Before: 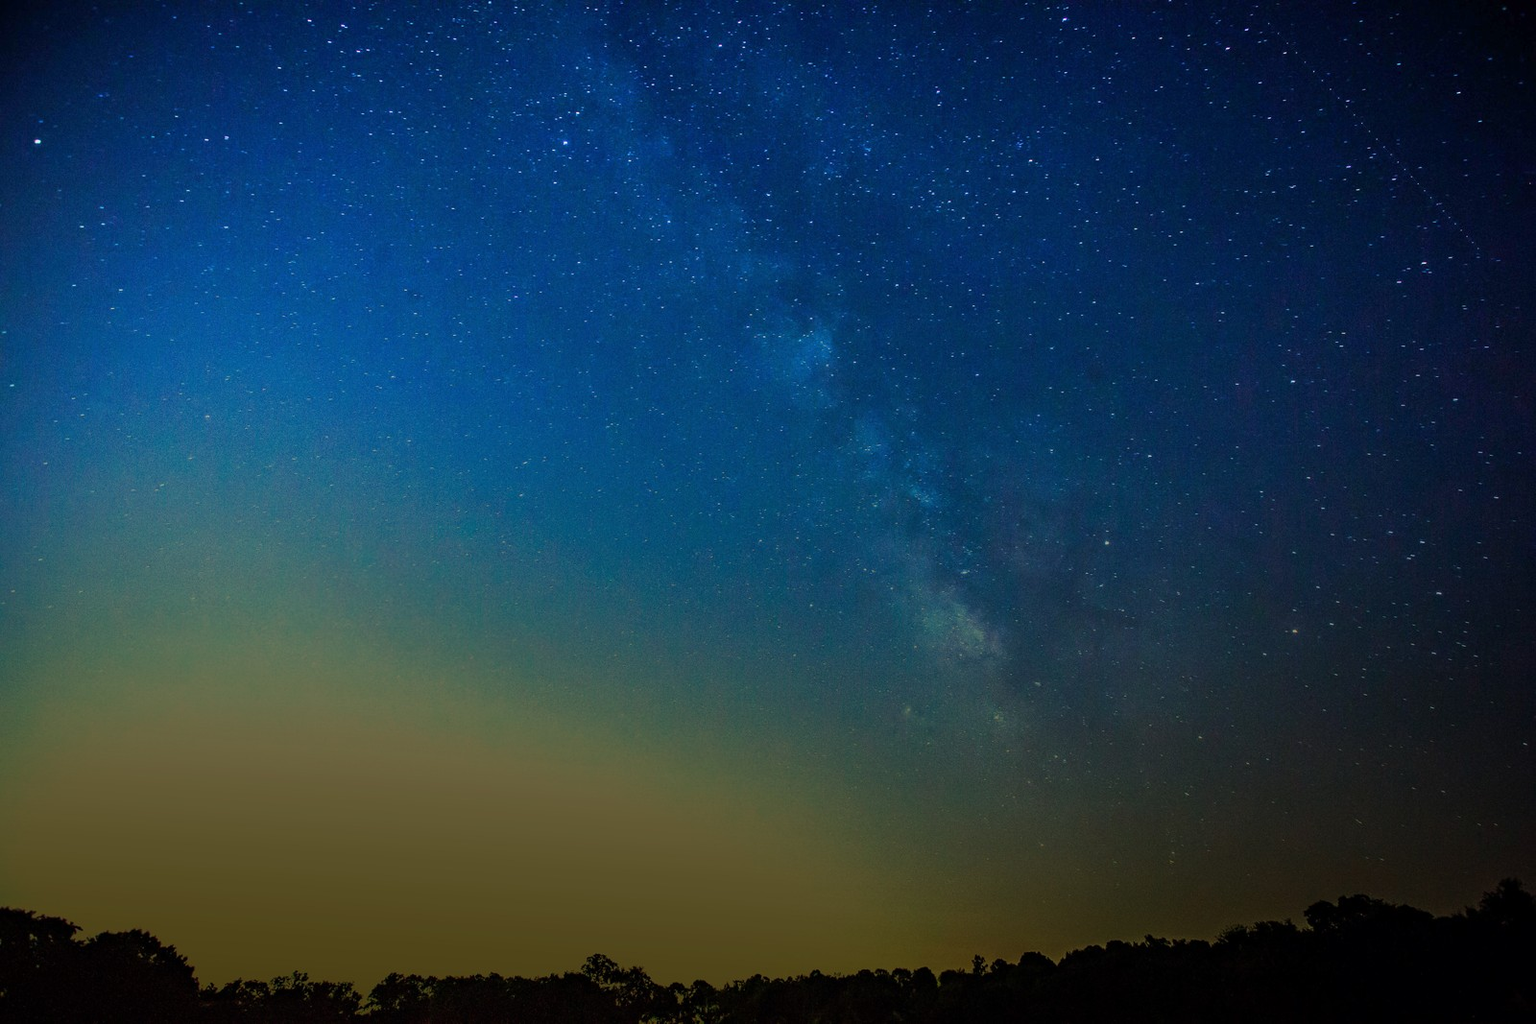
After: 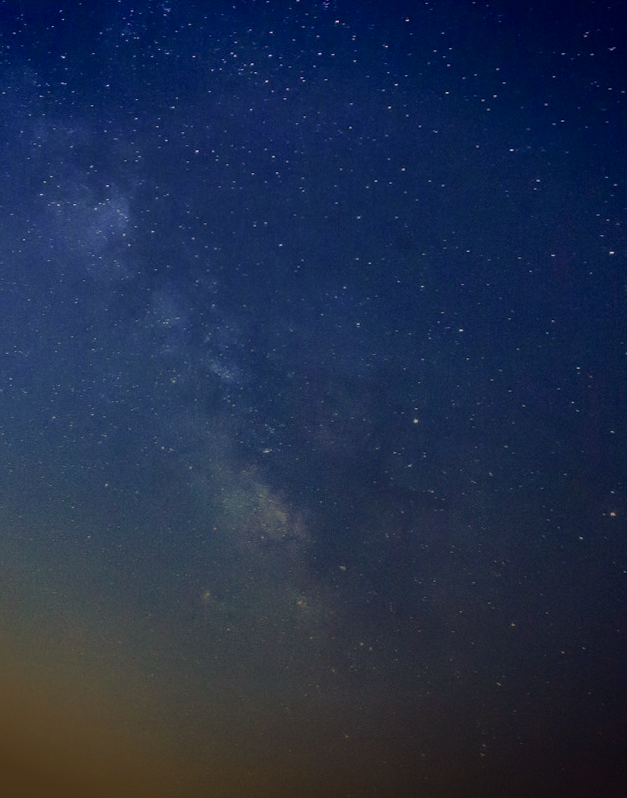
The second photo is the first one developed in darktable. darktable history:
color correction: highlights a* 19.59, highlights b* 27.49, shadows a* 3.46, shadows b* -17.28, saturation 0.73
shadows and highlights: shadows -30, highlights 30
crop: left 45.721%, top 13.393%, right 14.118%, bottom 10.01%
vignetting: fall-off start 88.53%, fall-off radius 44.2%, saturation 0.376, width/height ratio 1.161
rotate and perspective: rotation 0.192°, lens shift (horizontal) -0.015, crop left 0.005, crop right 0.996, crop top 0.006, crop bottom 0.99
